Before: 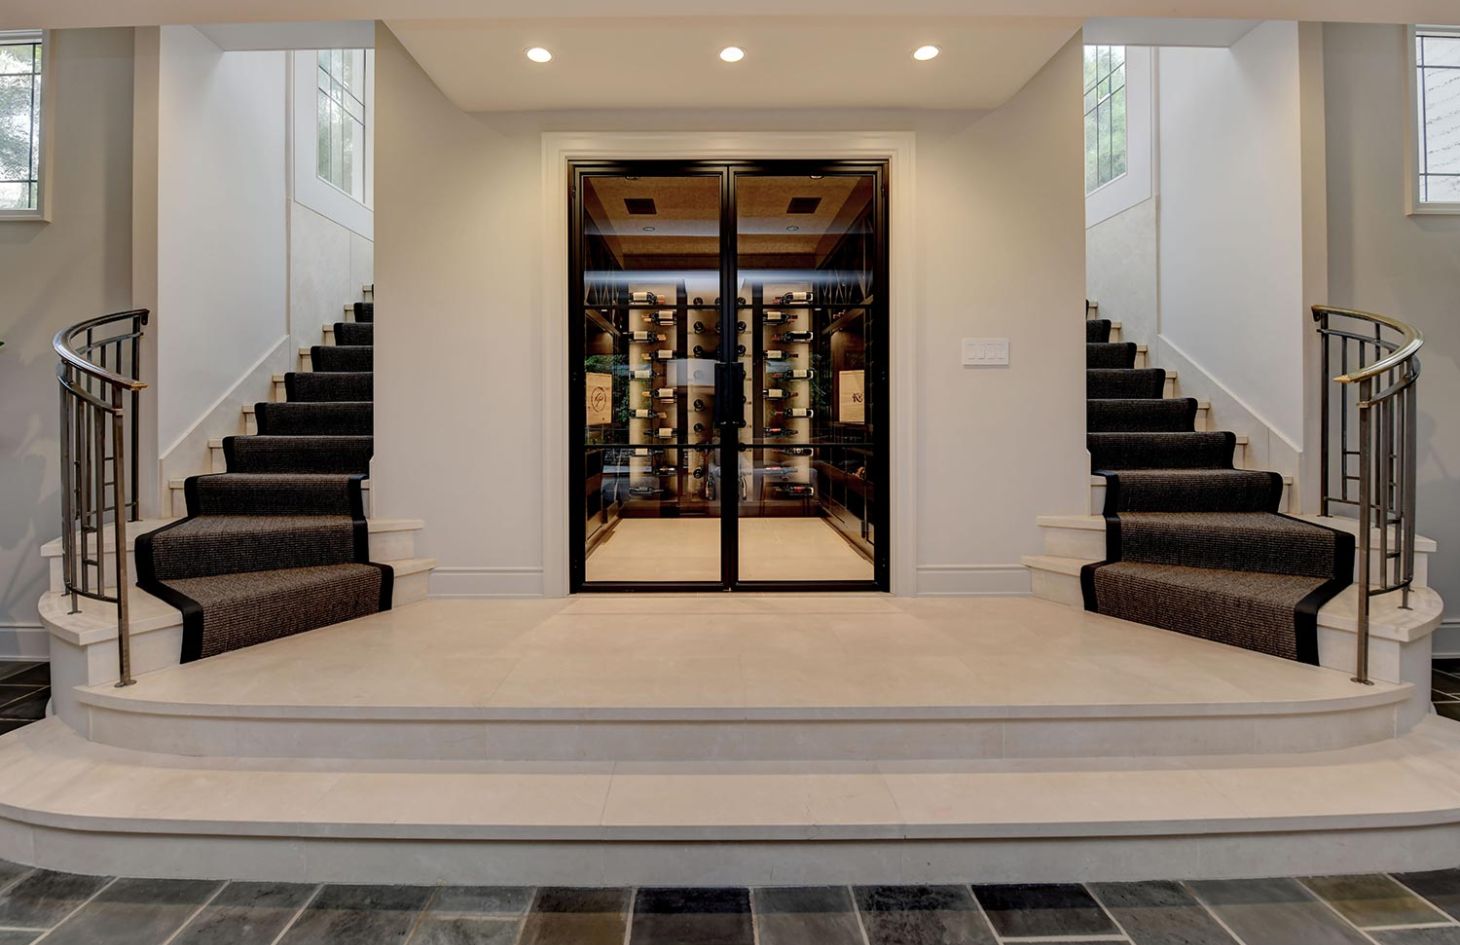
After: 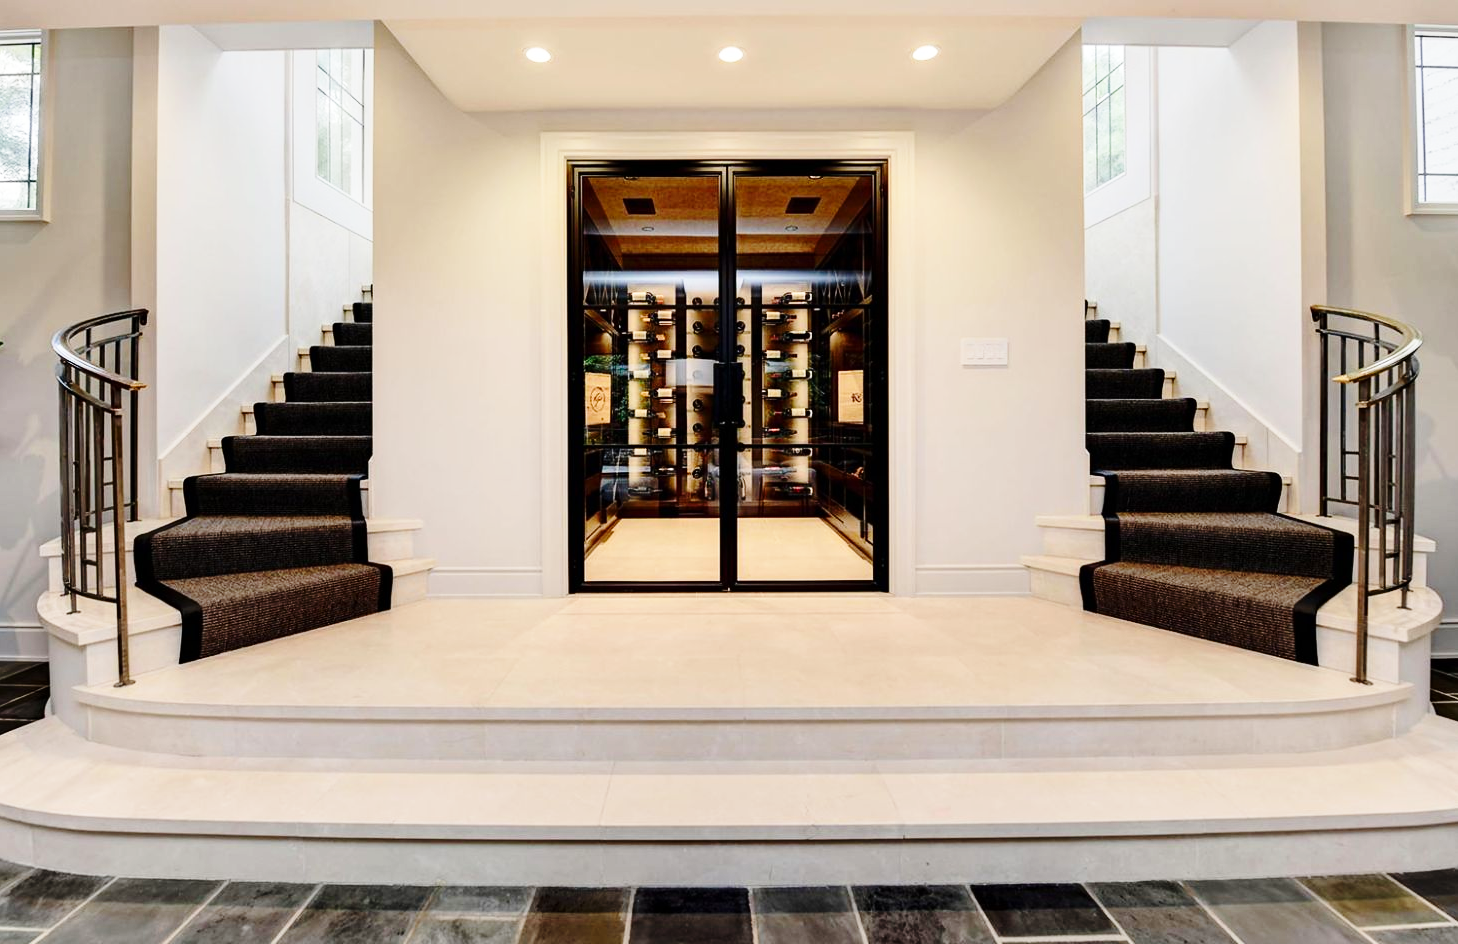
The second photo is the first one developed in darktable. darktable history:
shadows and highlights: shadows 20.15, highlights -19.43, highlights color adjustment 0.152%, soften with gaussian
contrast brightness saturation: contrast 0.14
base curve: curves: ch0 [(0, 0) (0.028, 0.03) (0.121, 0.232) (0.46, 0.748) (0.859, 0.968) (1, 1)], preserve colors none
crop and rotate: left 0.107%, bottom 0.013%
